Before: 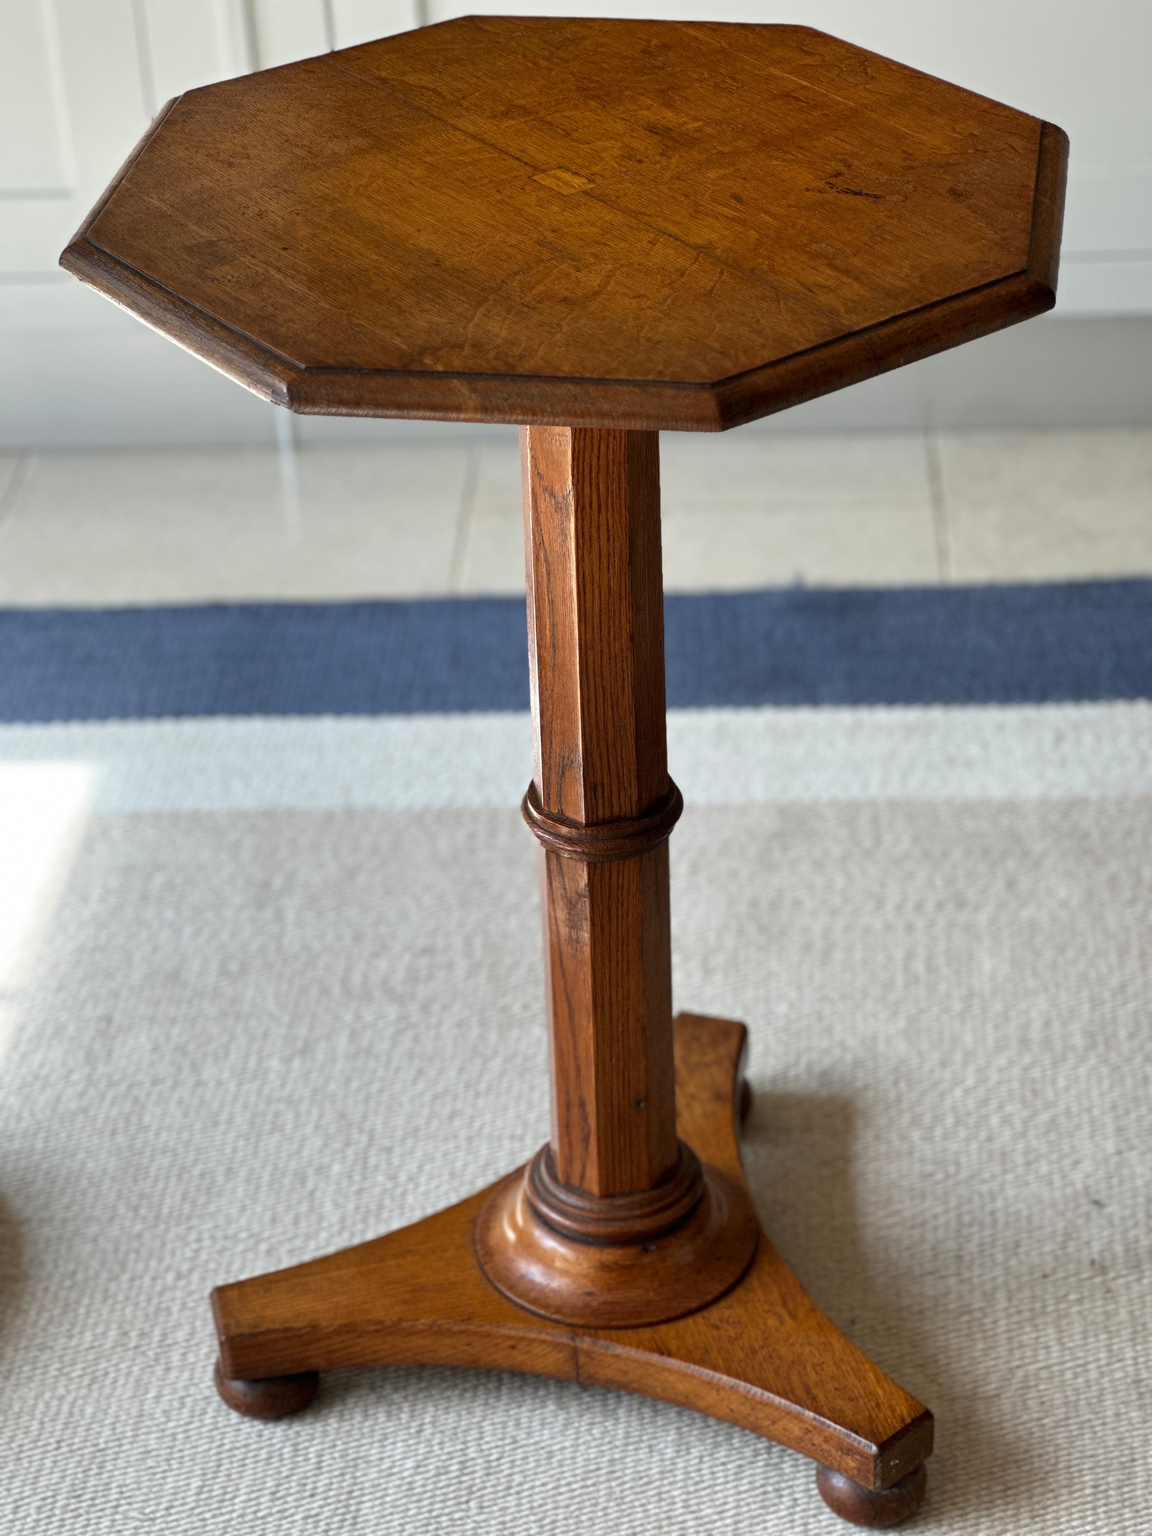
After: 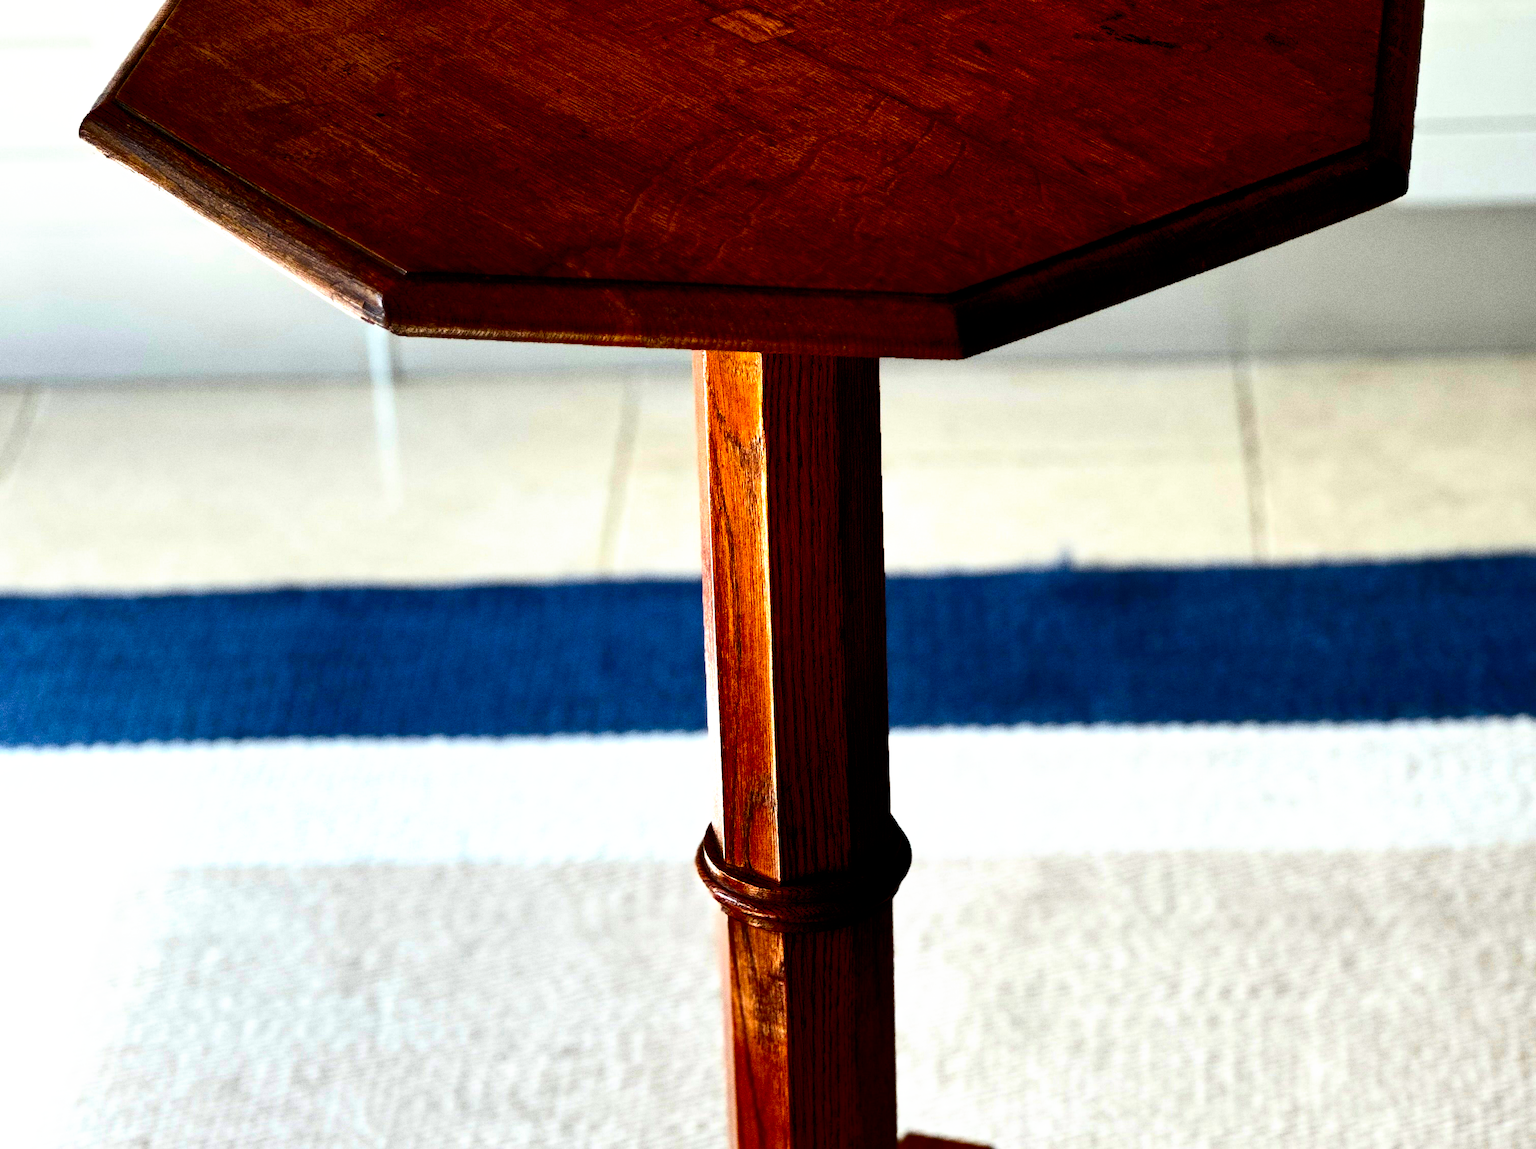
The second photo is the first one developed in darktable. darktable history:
crop and rotate: top 10.605%, bottom 33.274%
color balance rgb: linear chroma grading › global chroma 15%, perceptual saturation grading › global saturation 30%
grain: coarseness 0.09 ISO, strength 40%
filmic rgb: black relative exposure -8.2 EV, white relative exposure 2.2 EV, threshold 3 EV, hardness 7.11, latitude 85.74%, contrast 1.696, highlights saturation mix -4%, shadows ↔ highlights balance -2.69%, preserve chrominance no, color science v5 (2021), contrast in shadows safe, contrast in highlights safe, enable highlight reconstruction true
contrast brightness saturation: contrast 0.2, brightness -0.11, saturation 0.1
